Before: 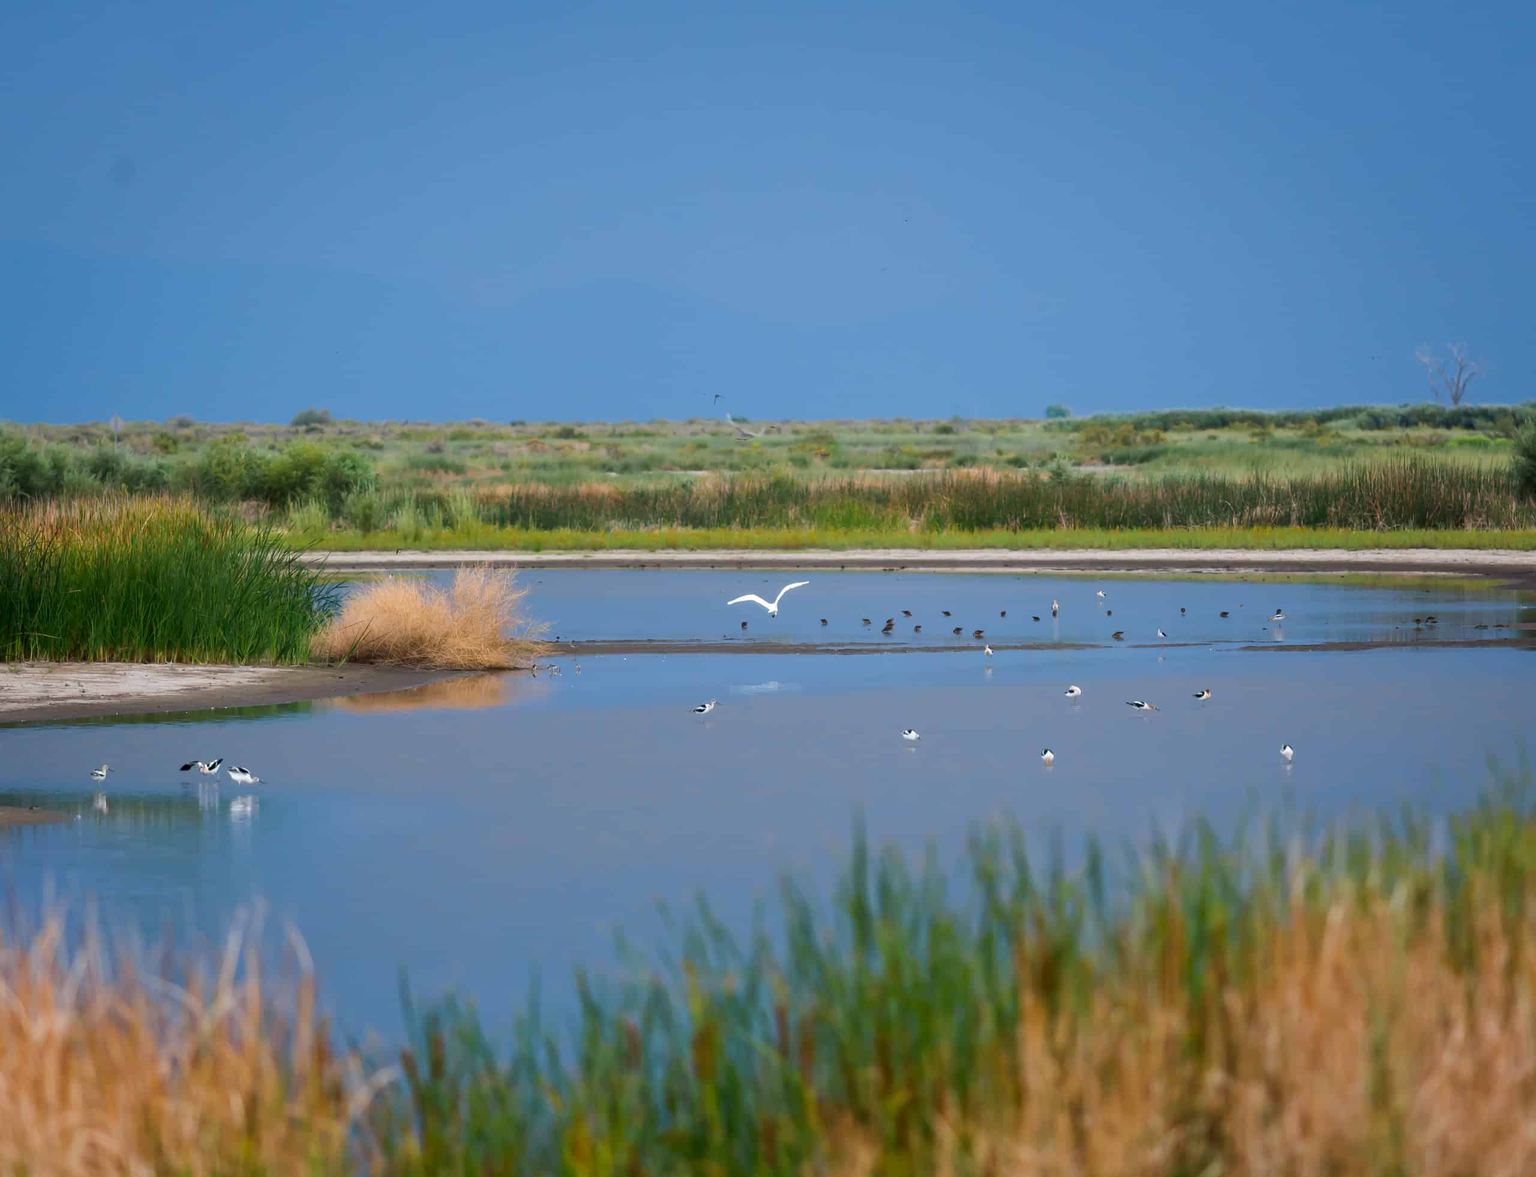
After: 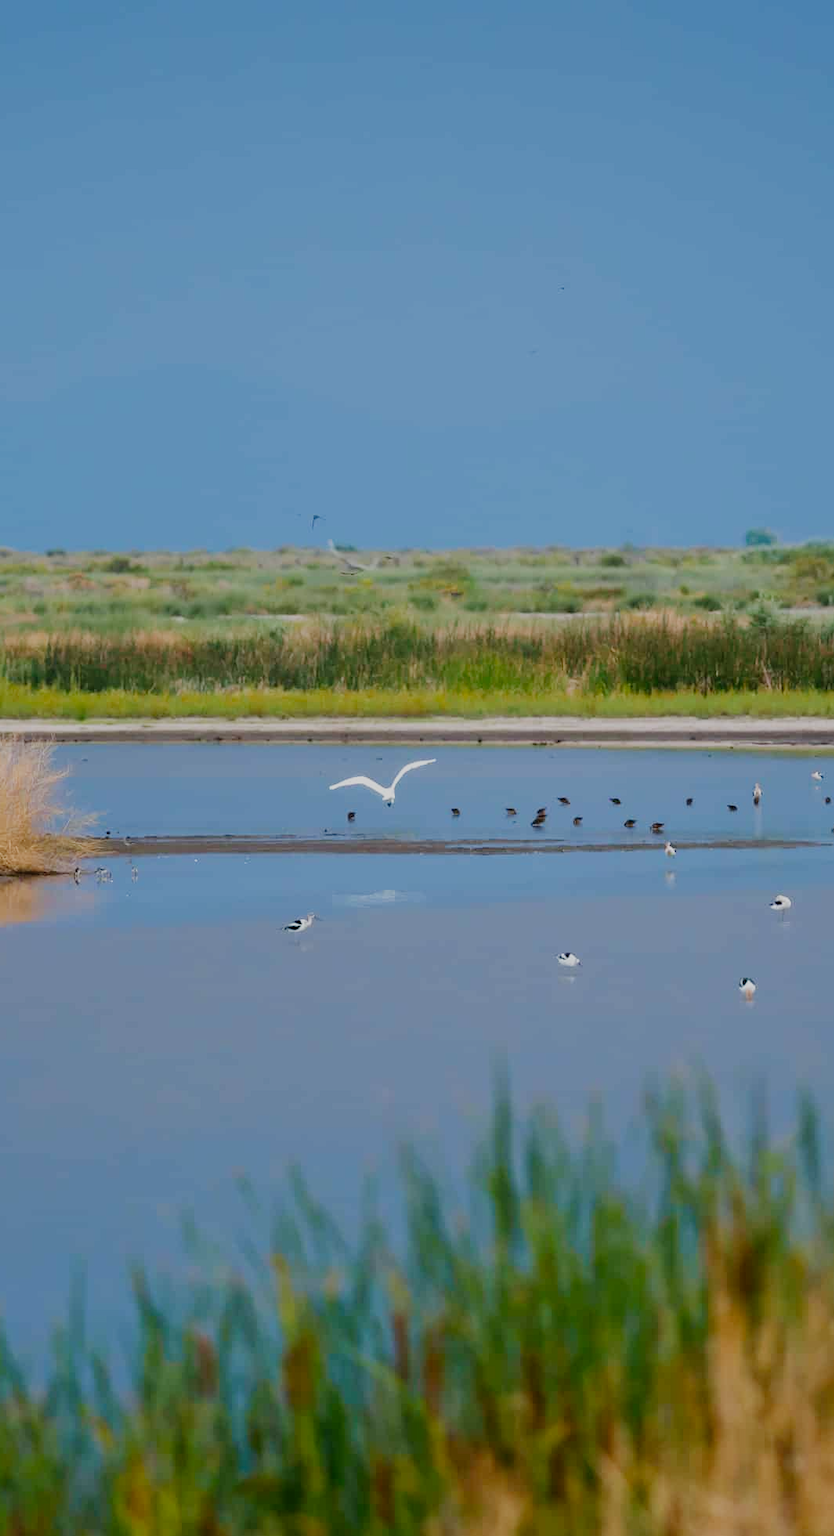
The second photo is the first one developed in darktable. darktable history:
crop: left 30.942%, right 27.406%
filmic rgb: black relative exposure -7.17 EV, white relative exposure 5.39 EV, hardness 3.03, add noise in highlights 0.001, preserve chrominance no, color science v3 (2019), use custom middle-gray values true, contrast in highlights soft
velvia: strength 14.48%
